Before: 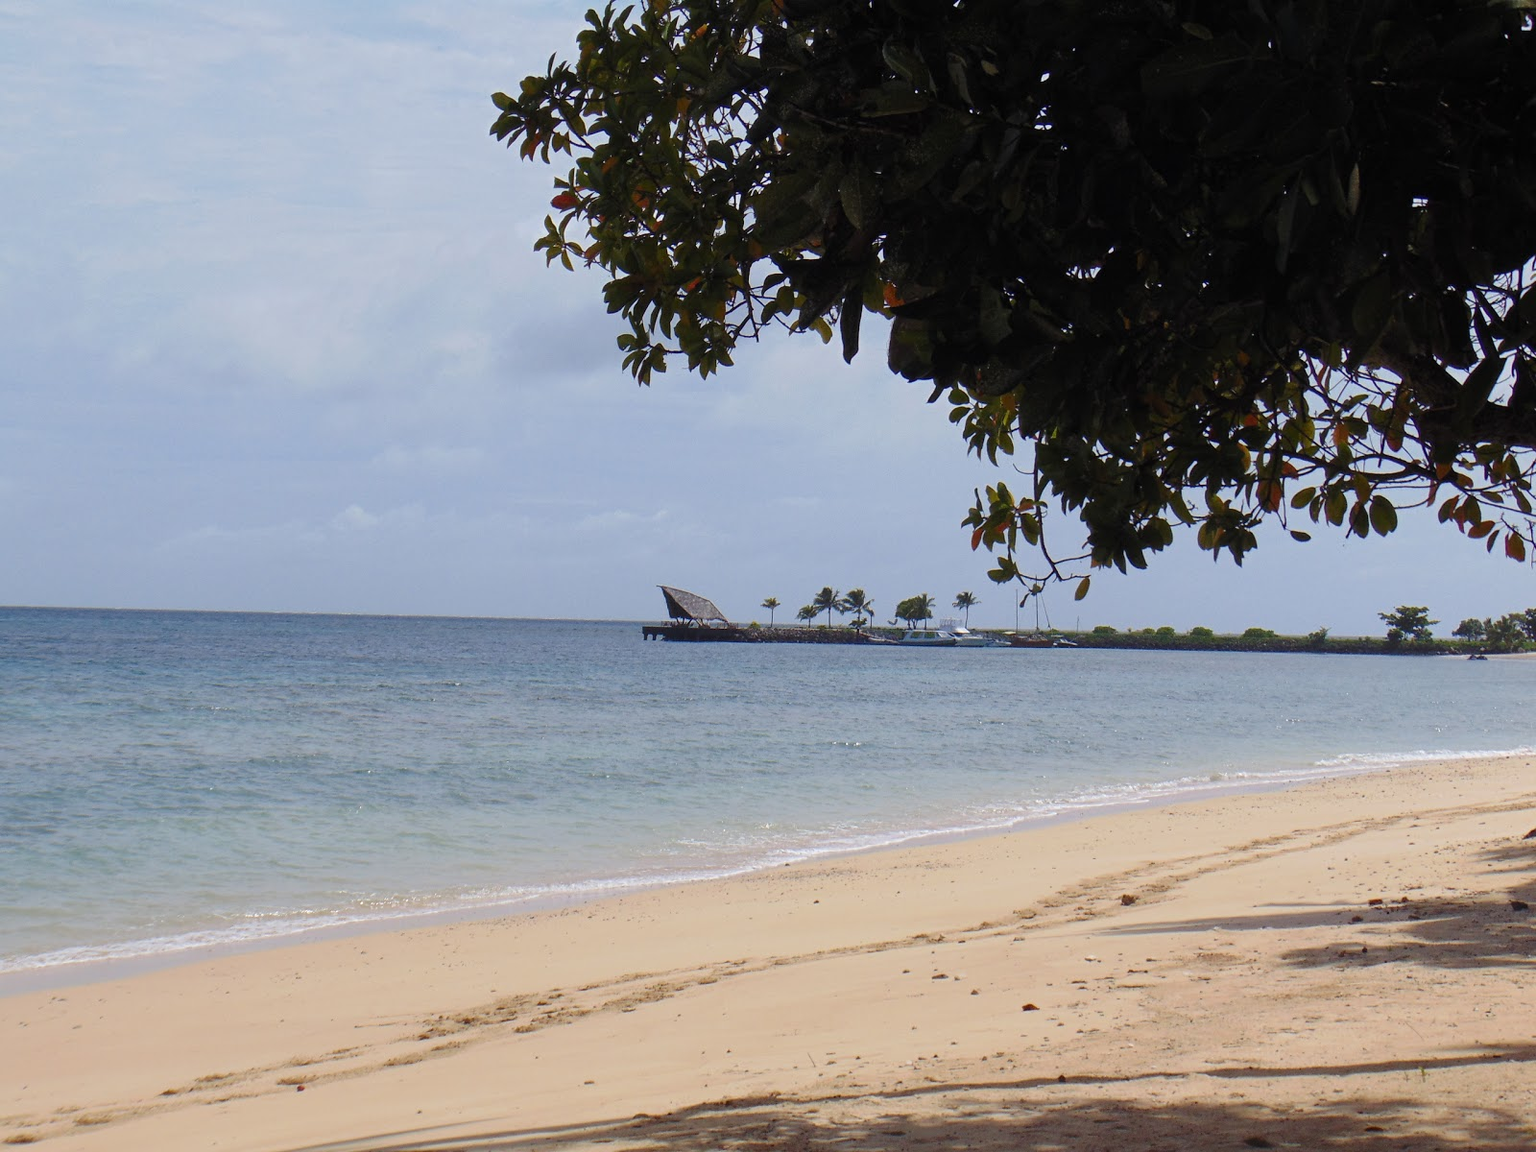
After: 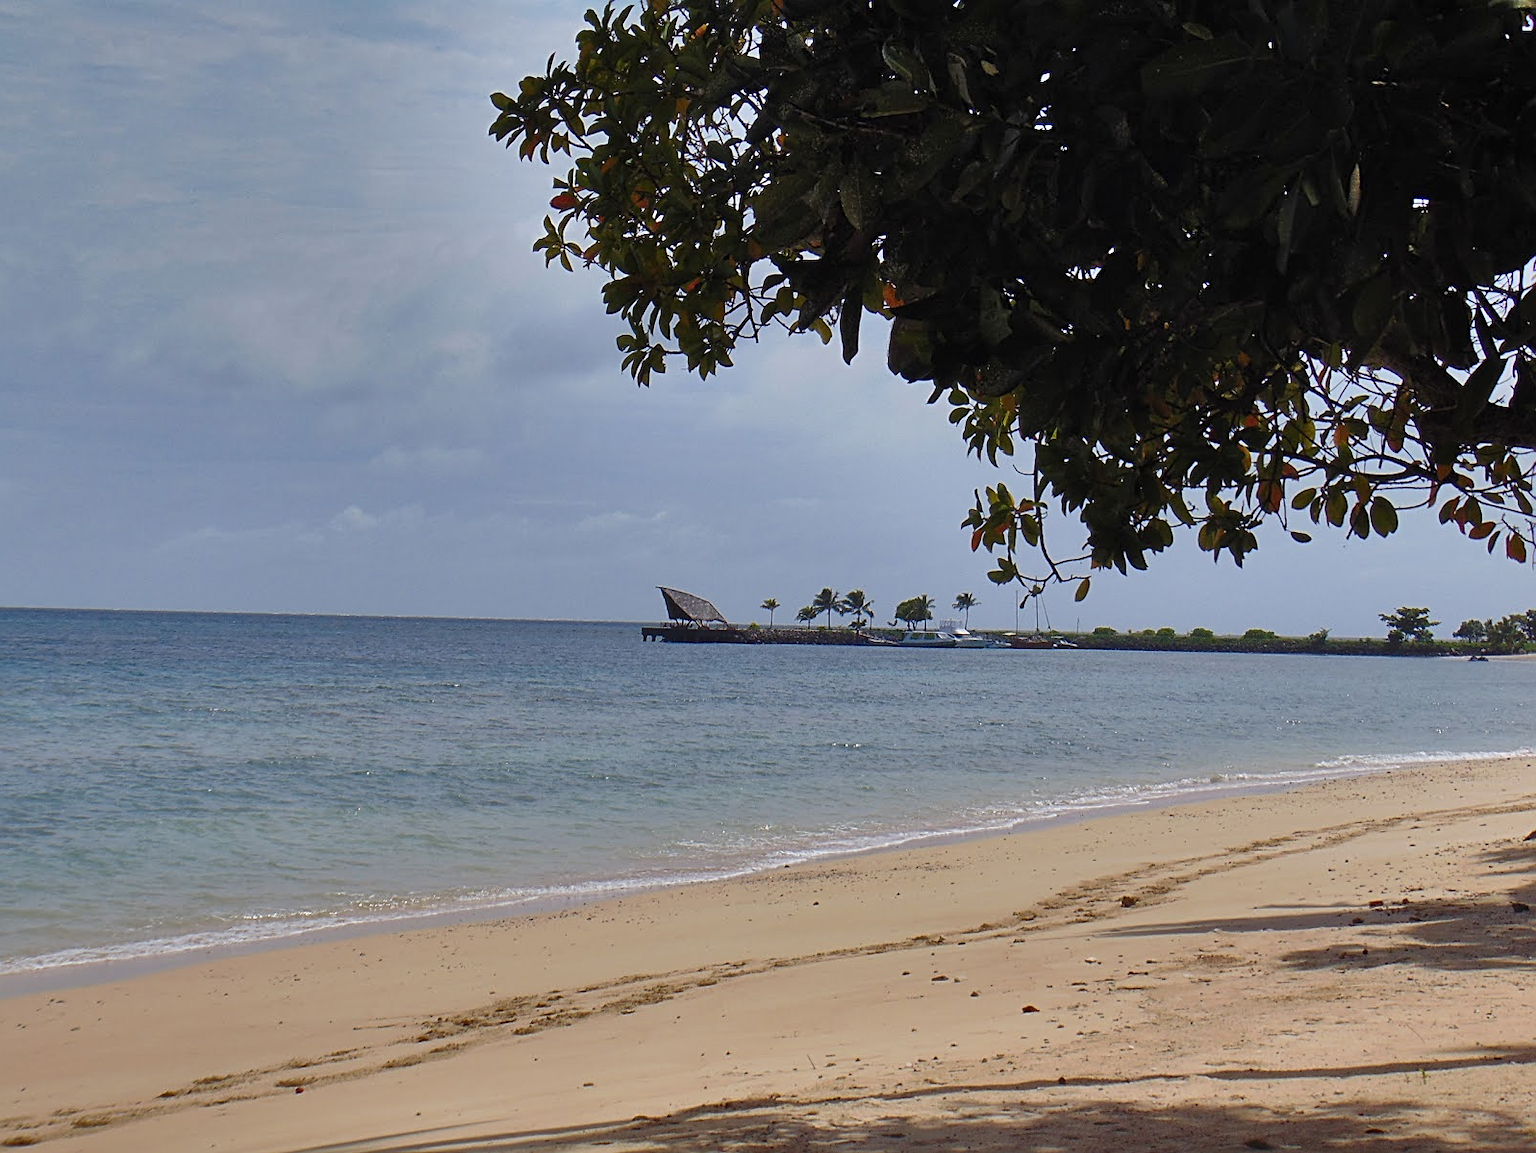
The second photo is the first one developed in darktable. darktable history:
sharpen: on, module defaults
shadows and highlights: white point adjustment -3.82, highlights -63.36, soften with gaussian
crop: left 0.174%
